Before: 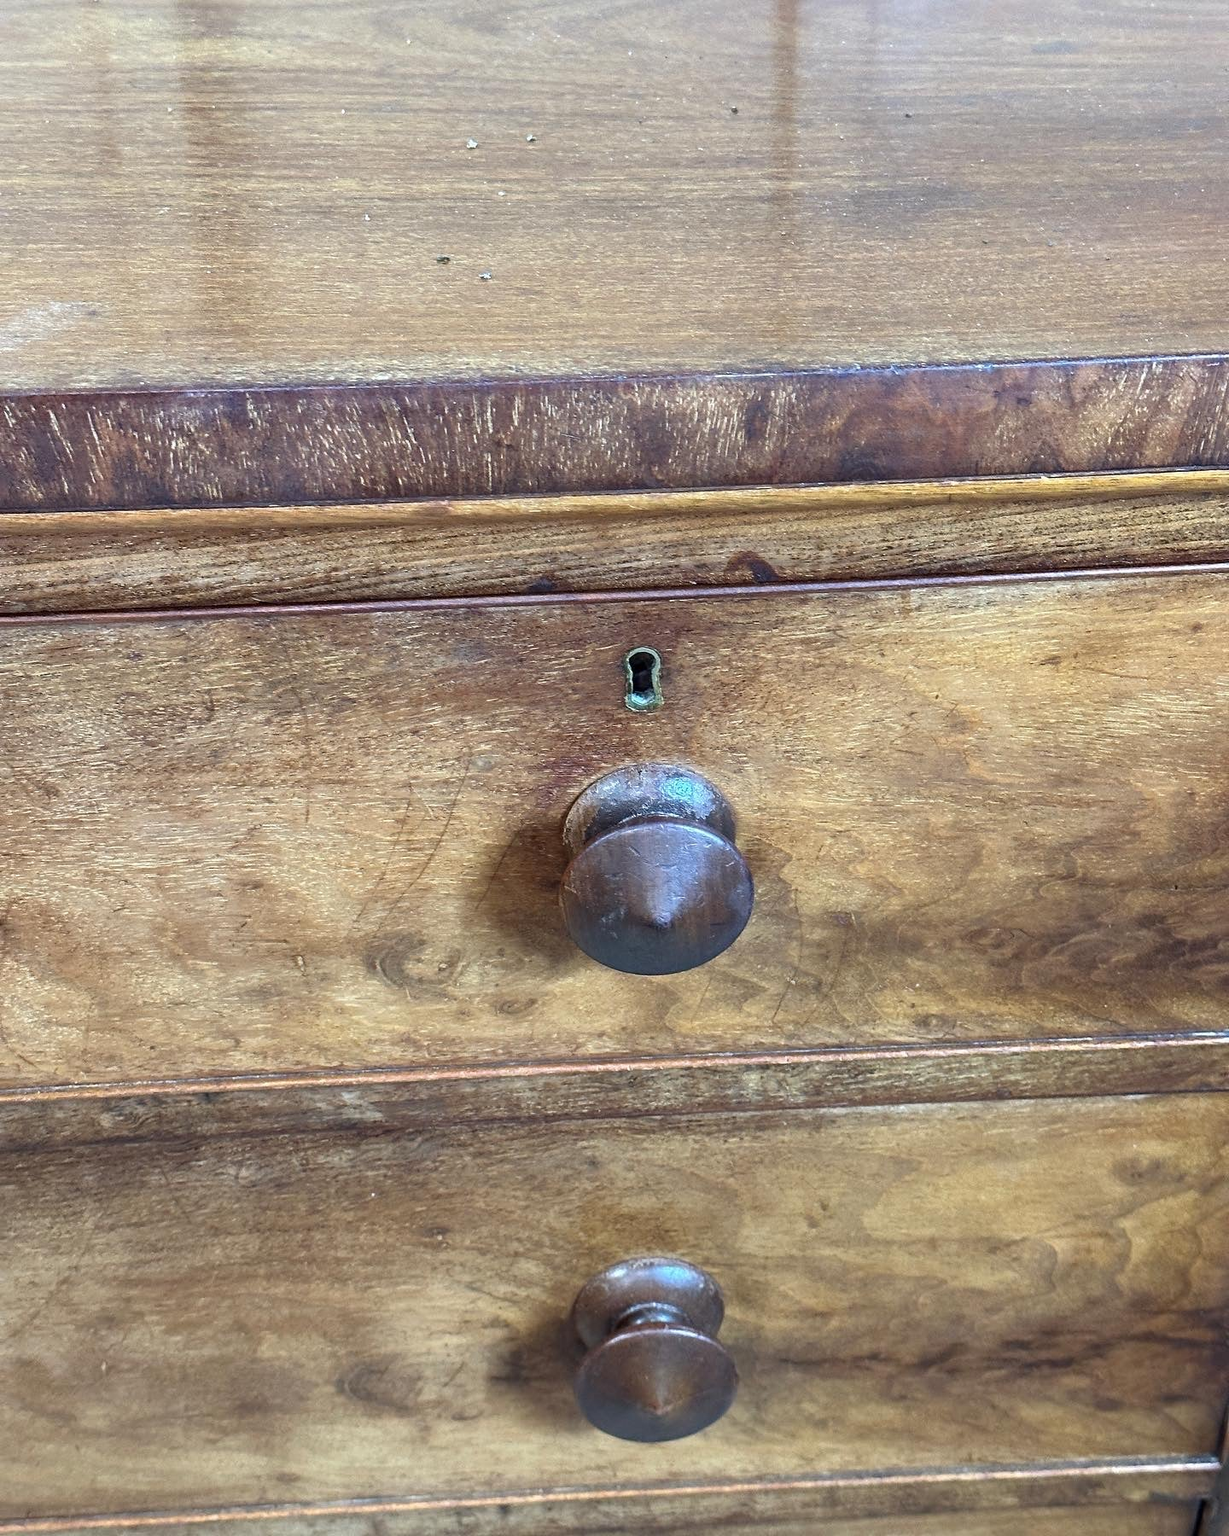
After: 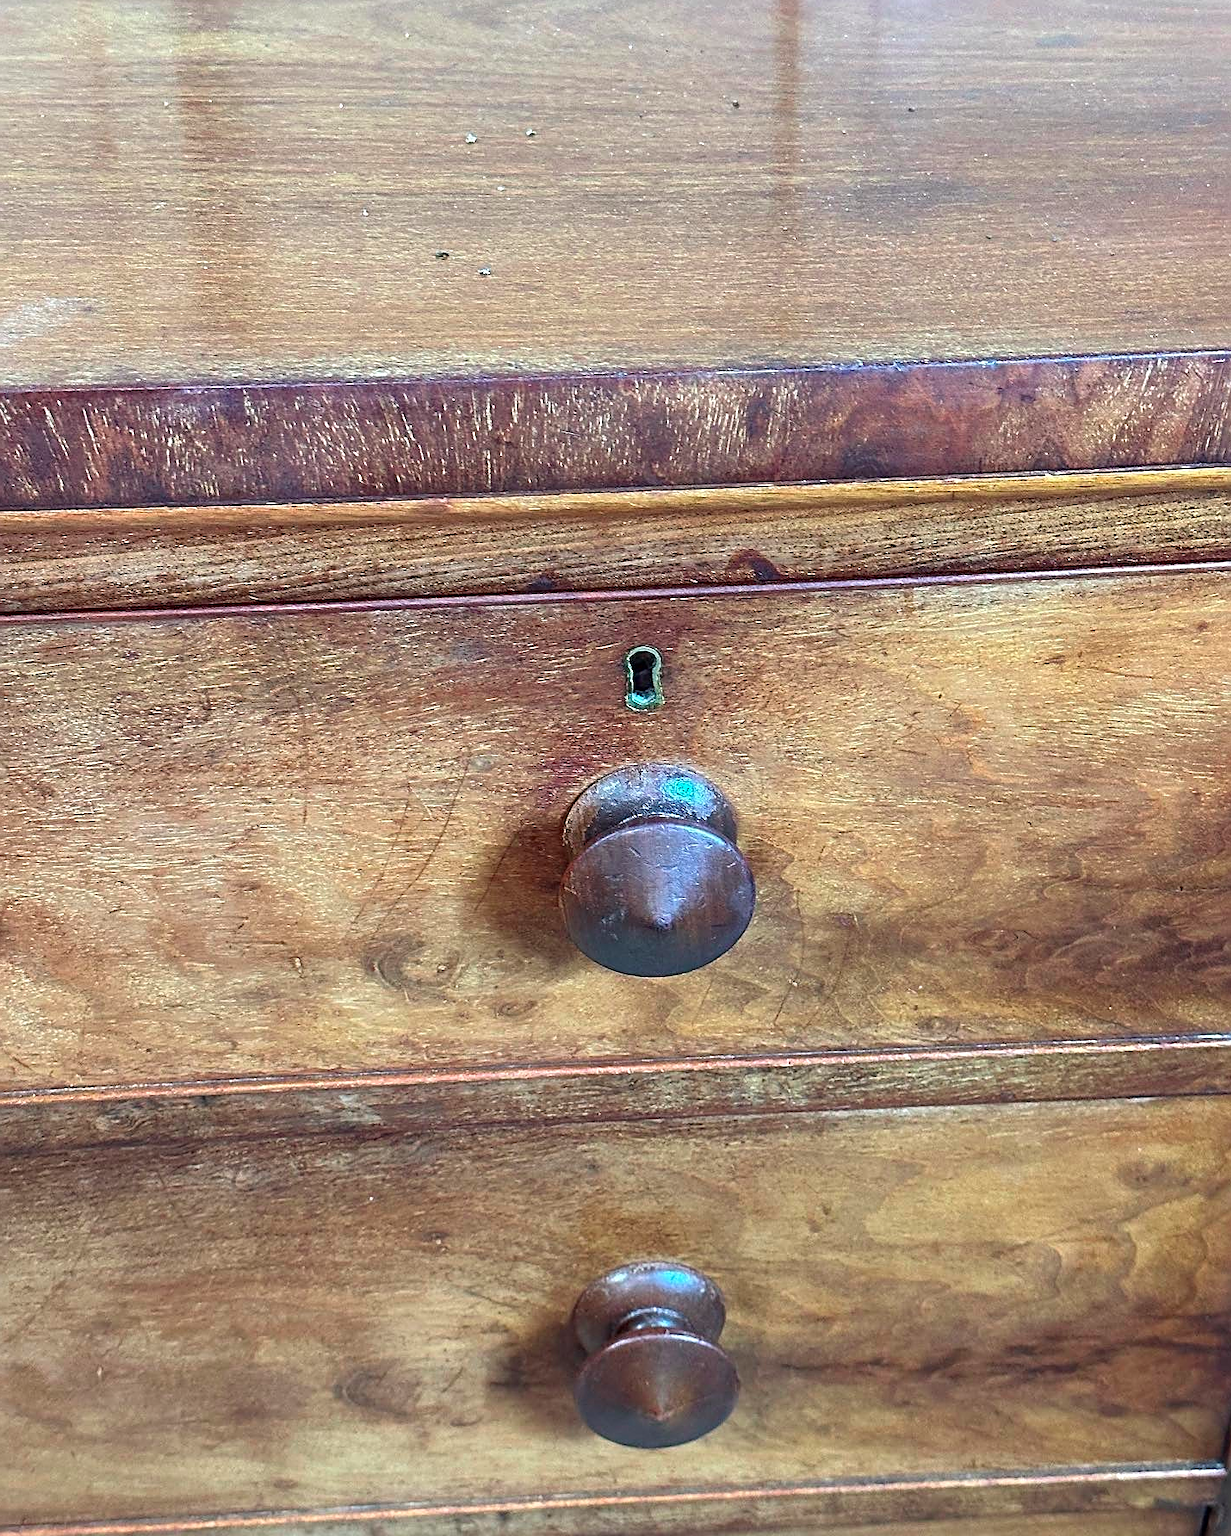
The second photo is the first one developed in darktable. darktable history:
contrast brightness saturation: contrast 0.05
color contrast: green-magenta contrast 1.73, blue-yellow contrast 1.15
sharpen: amount 0.575
crop: left 0.434%, top 0.485%, right 0.244%, bottom 0.386%
